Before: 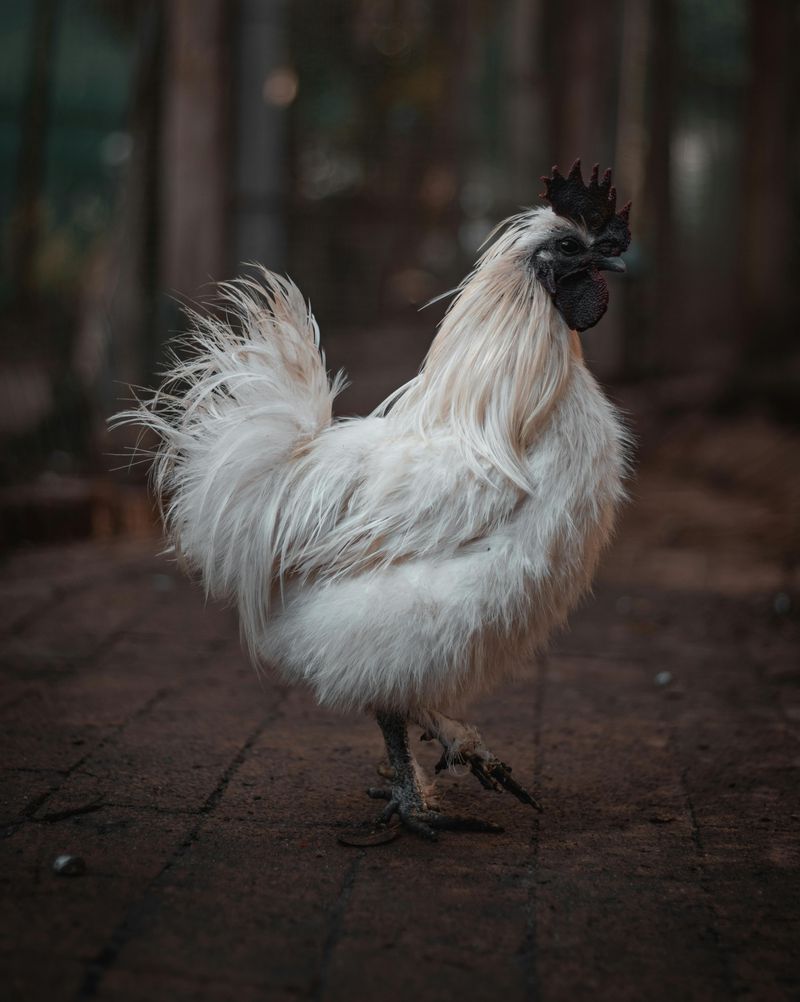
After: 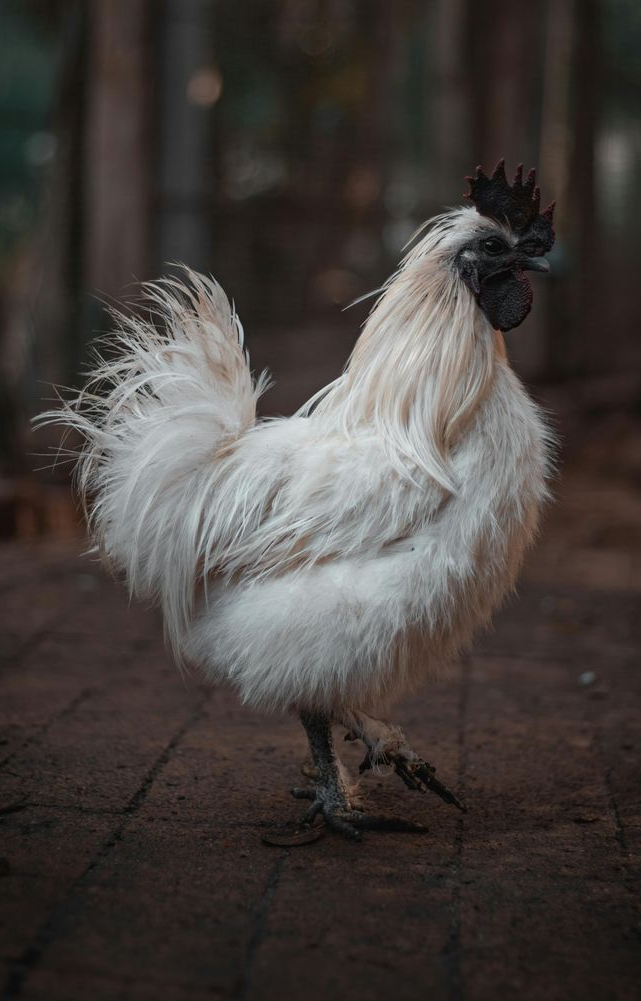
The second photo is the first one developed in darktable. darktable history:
crop and rotate: left 9.597%, right 10.195%
color balance: input saturation 99%
